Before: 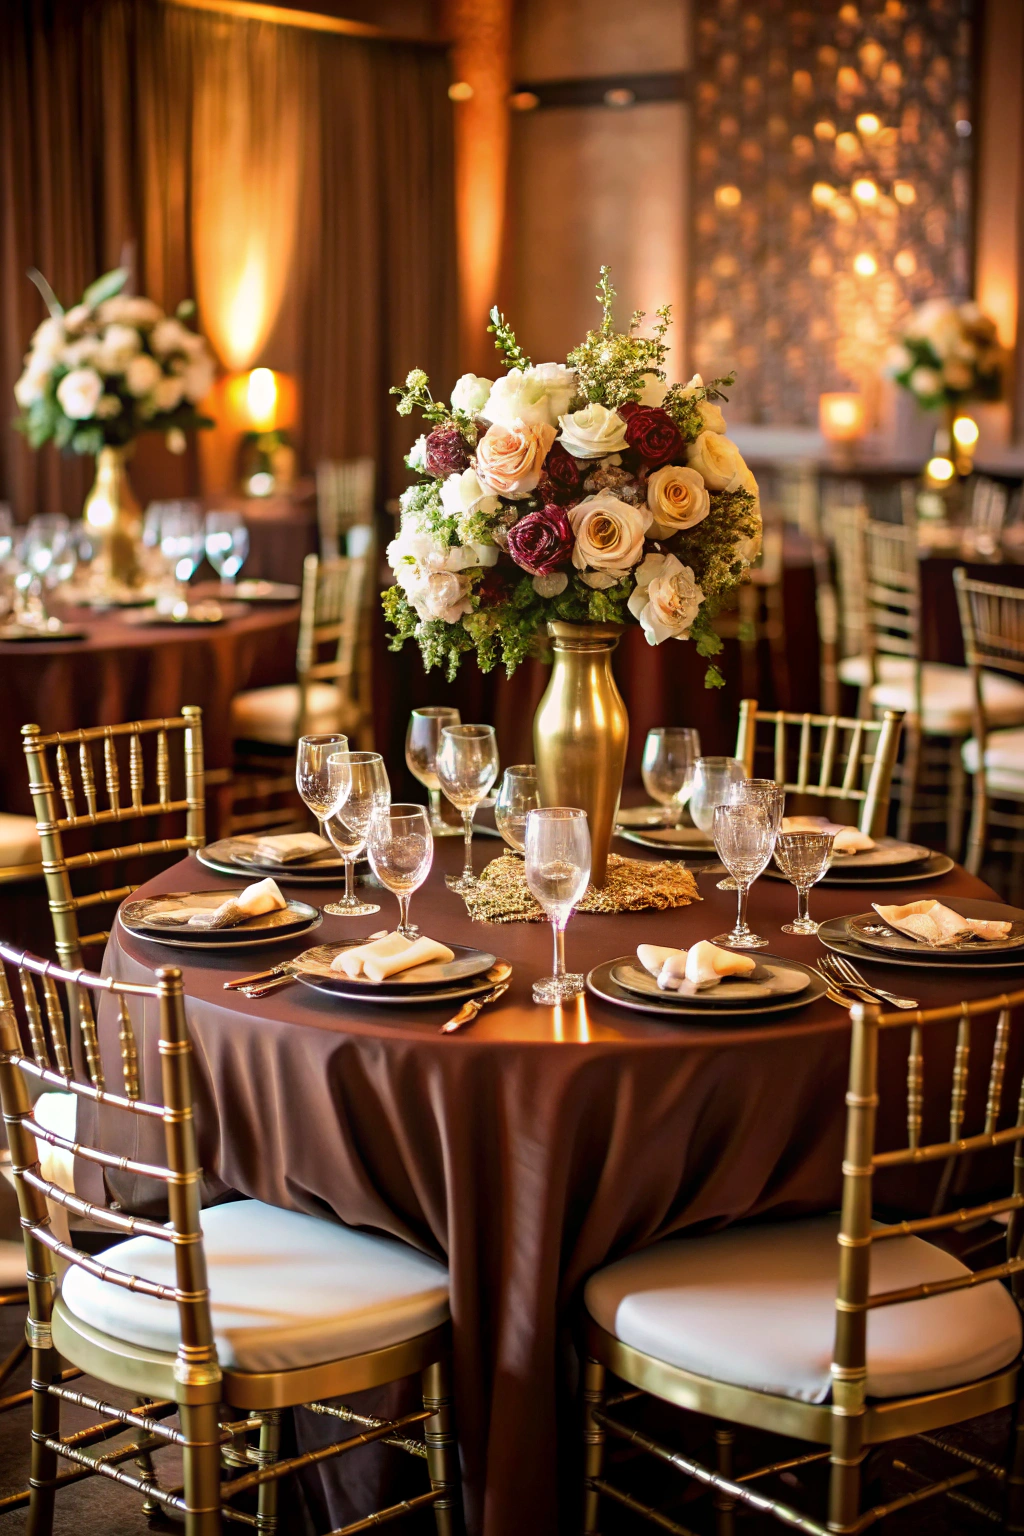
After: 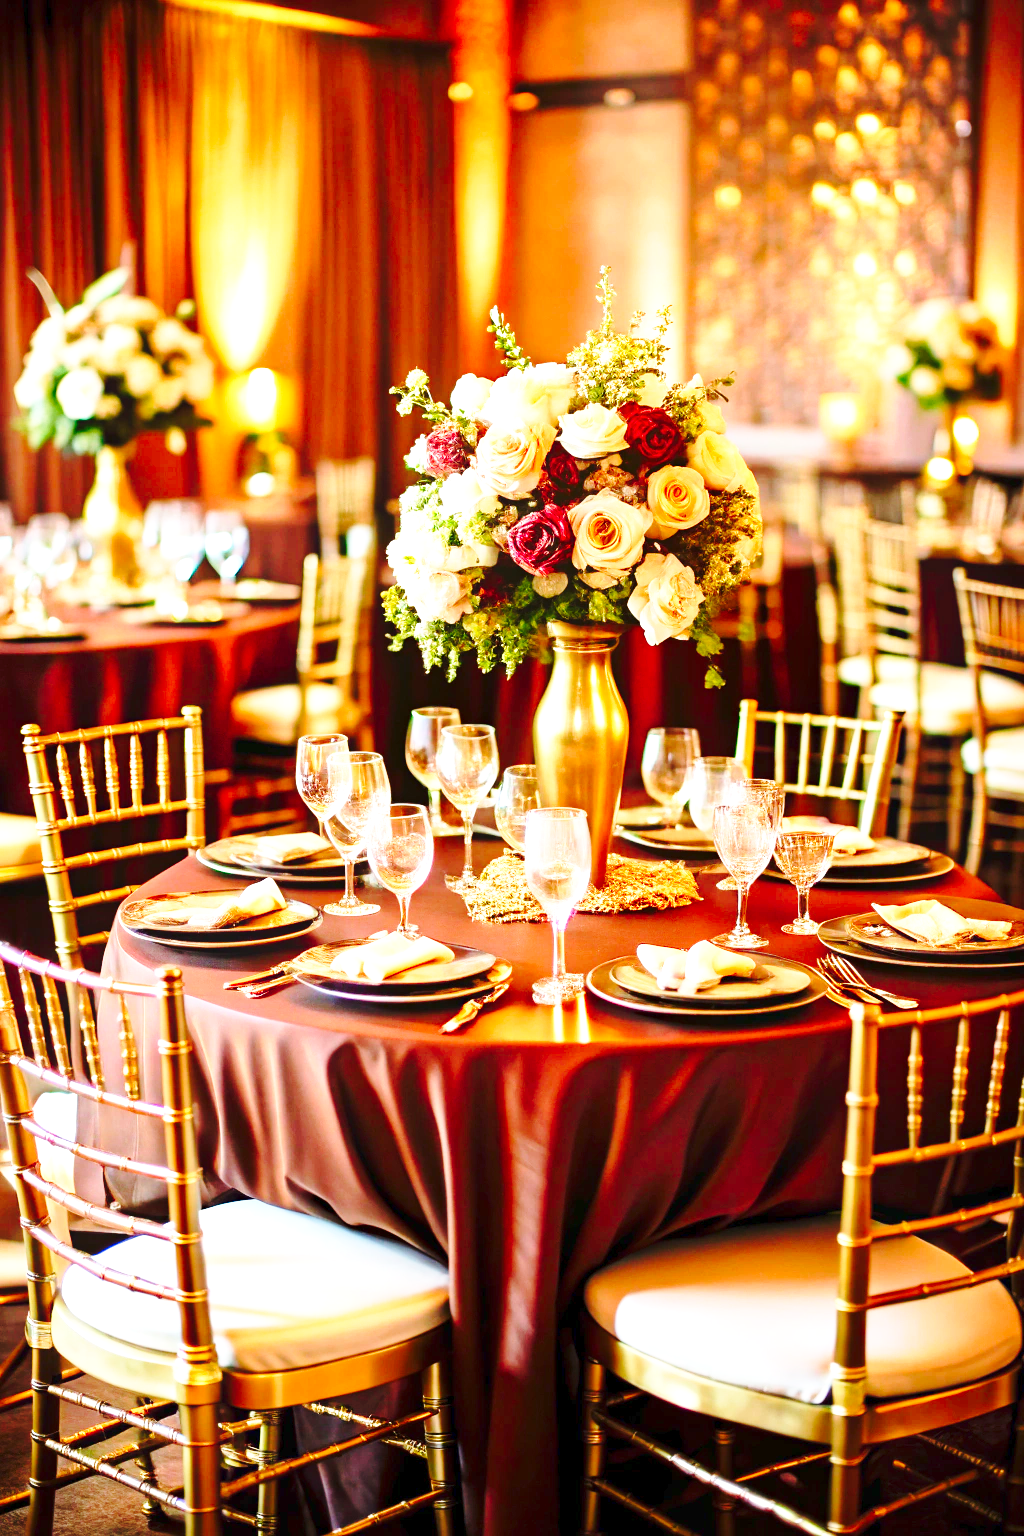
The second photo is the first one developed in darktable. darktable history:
base curve: curves: ch0 [(0, 0) (0.04, 0.03) (0.133, 0.232) (0.448, 0.748) (0.843, 0.968) (1, 1)], preserve colors none
exposure: exposure 0.603 EV, compensate exposure bias true, compensate highlight preservation false
levels: levels [0, 0.43, 0.984]
